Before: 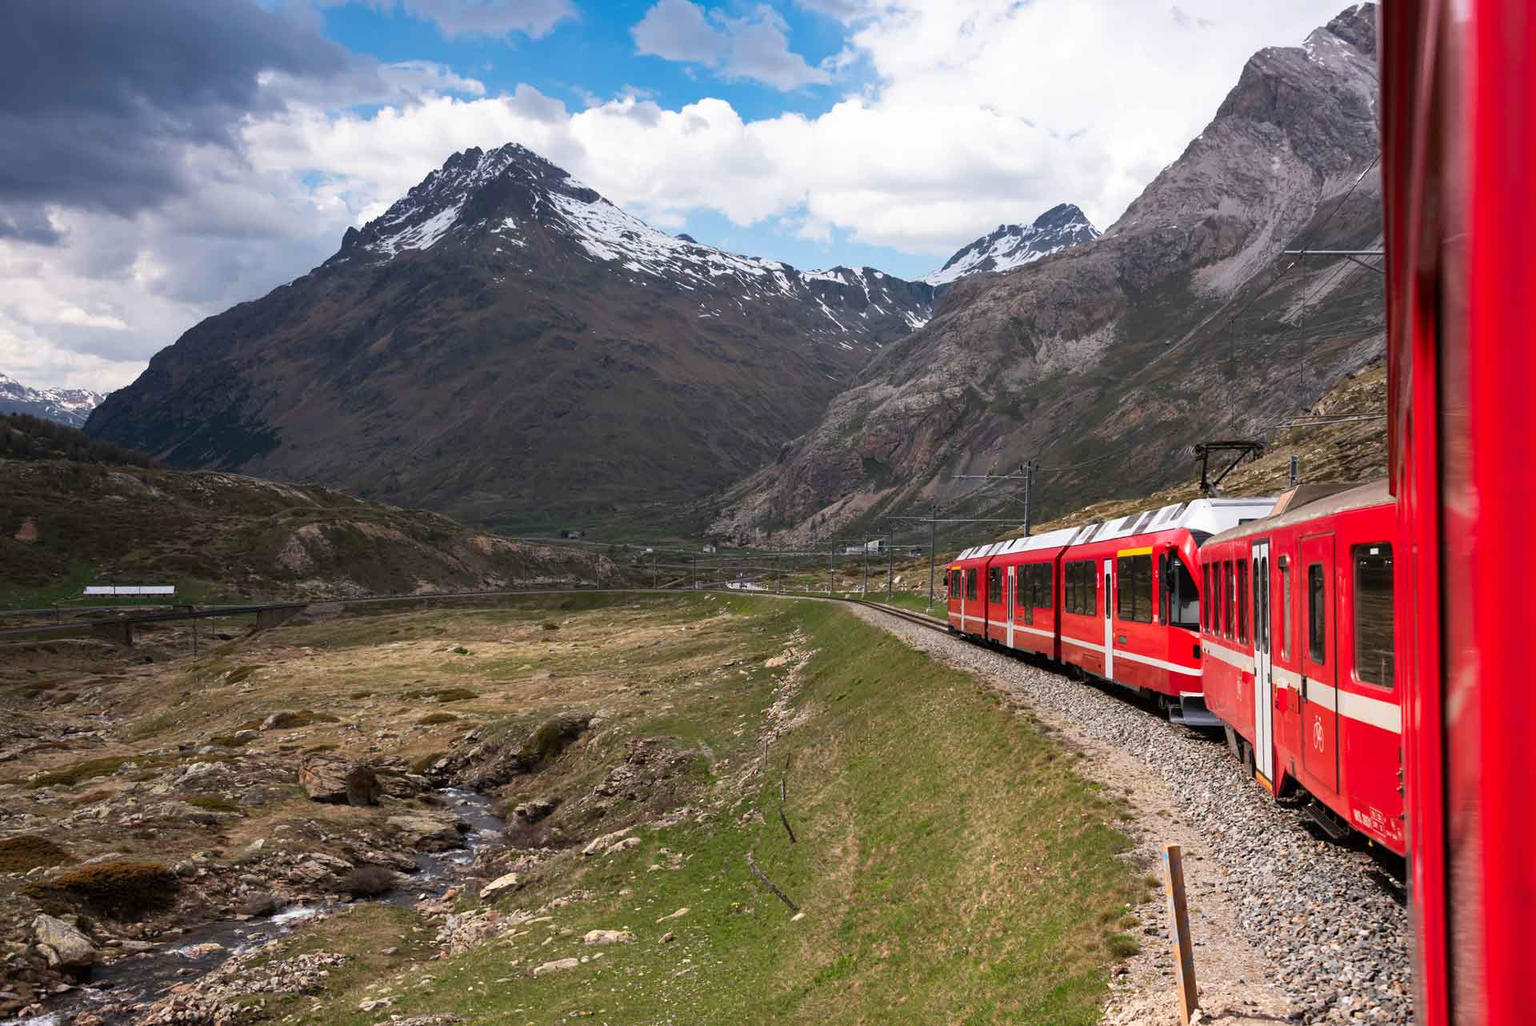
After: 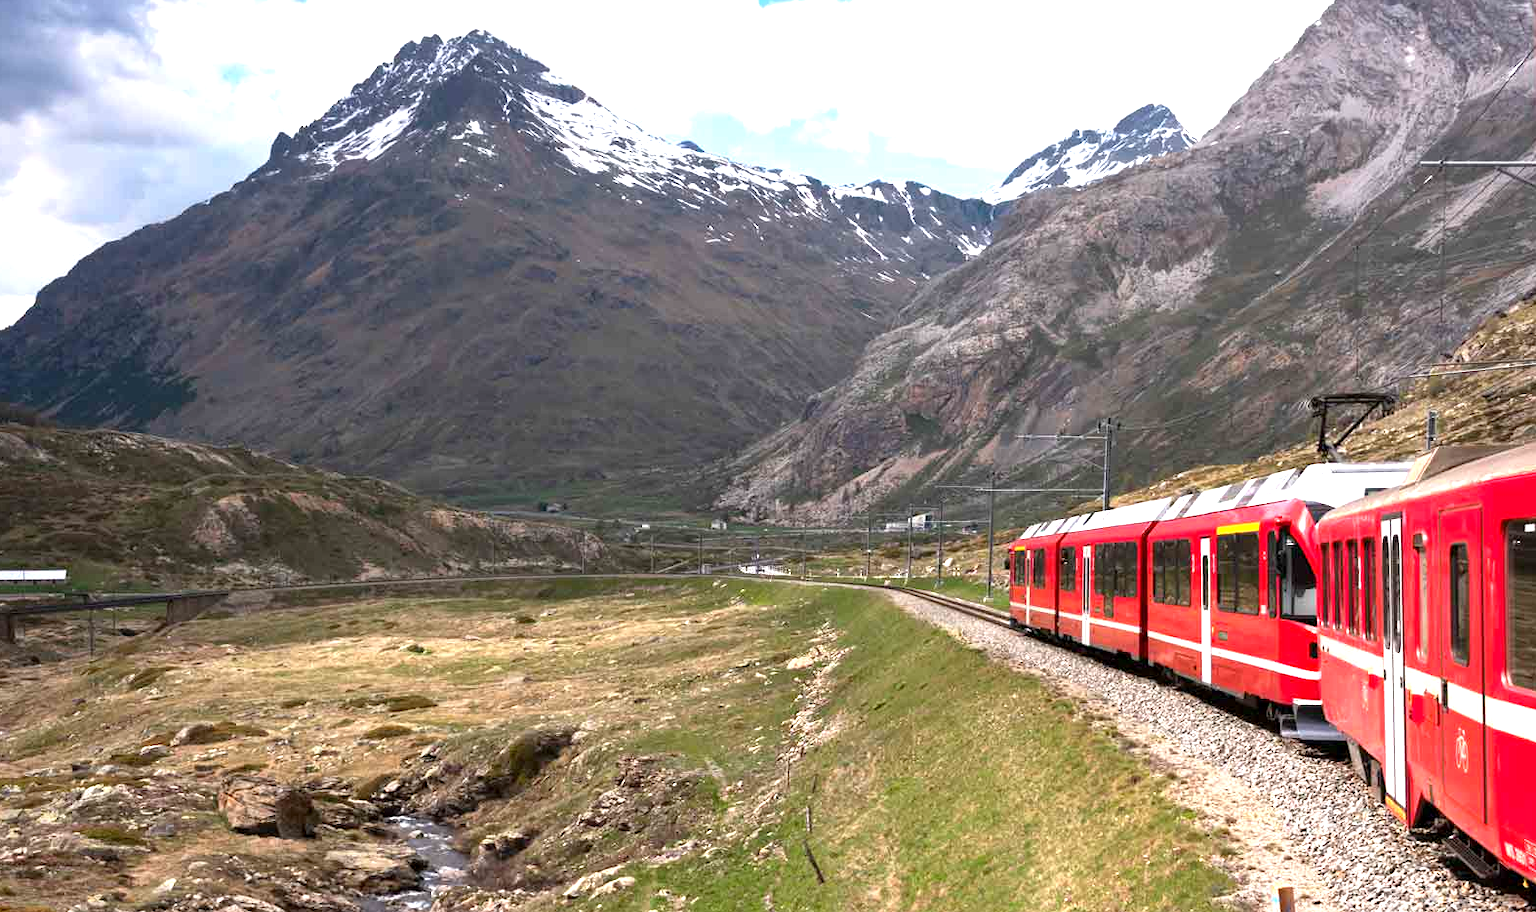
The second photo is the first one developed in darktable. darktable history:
exposure: black level correction 0.001, exposure 1.033 EV, compensate exposure bias true, compensate highlight preservation false
crop: left 7.83%, top 11.581%, right 10.15%, bottom 15.441%
